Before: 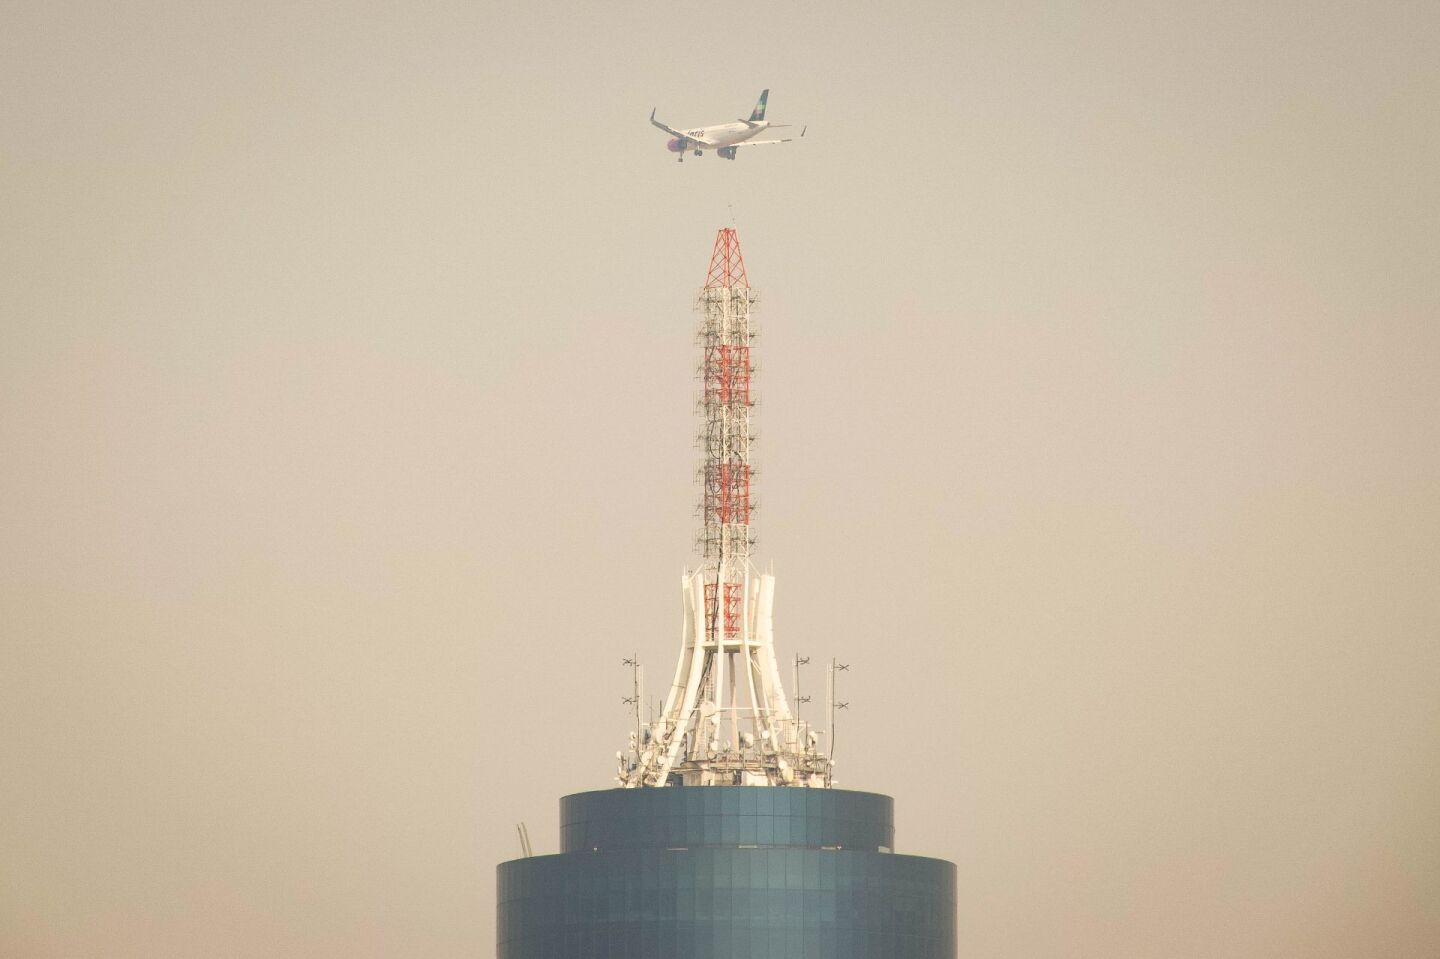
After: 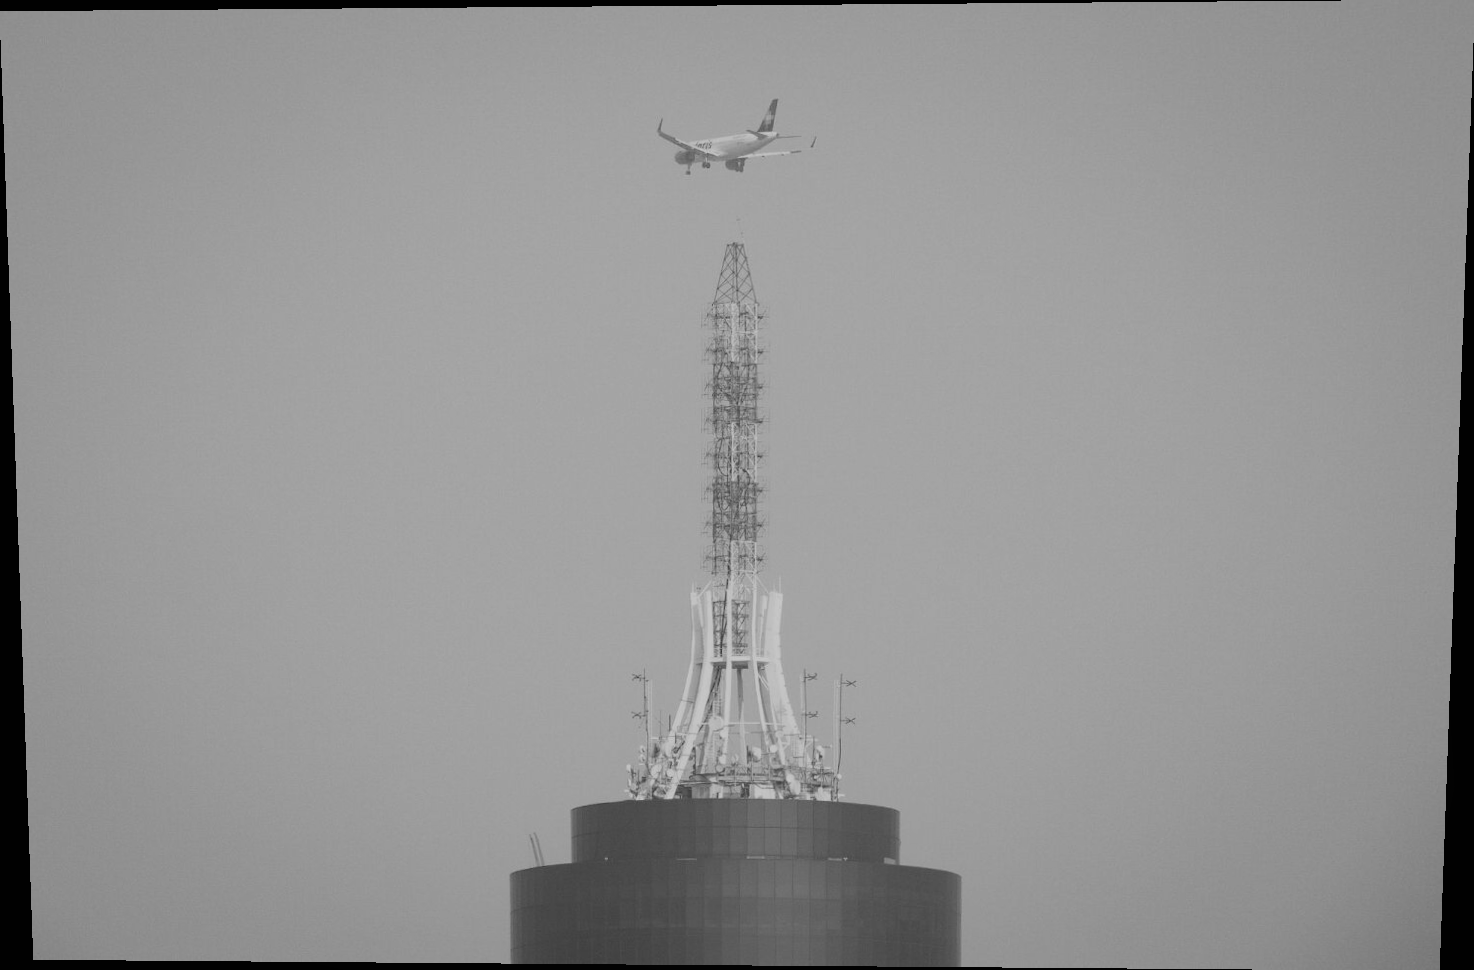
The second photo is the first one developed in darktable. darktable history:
local contrast: mode bilateral grid, contrast 100, coarseness 100, detail 94%, midtone range 0.2
monochrome: on, module defaults
exposure: black level correction 0, exposure -0.721 EV, compensate highlight preservation false
color balance rgb: perceptual saturation grading › global saturation 10%, global vibrance 10%
rotate and perspective: lens shift (vertical) 0.048, lens shift (horizontal) -0.024, automatic cropping off
